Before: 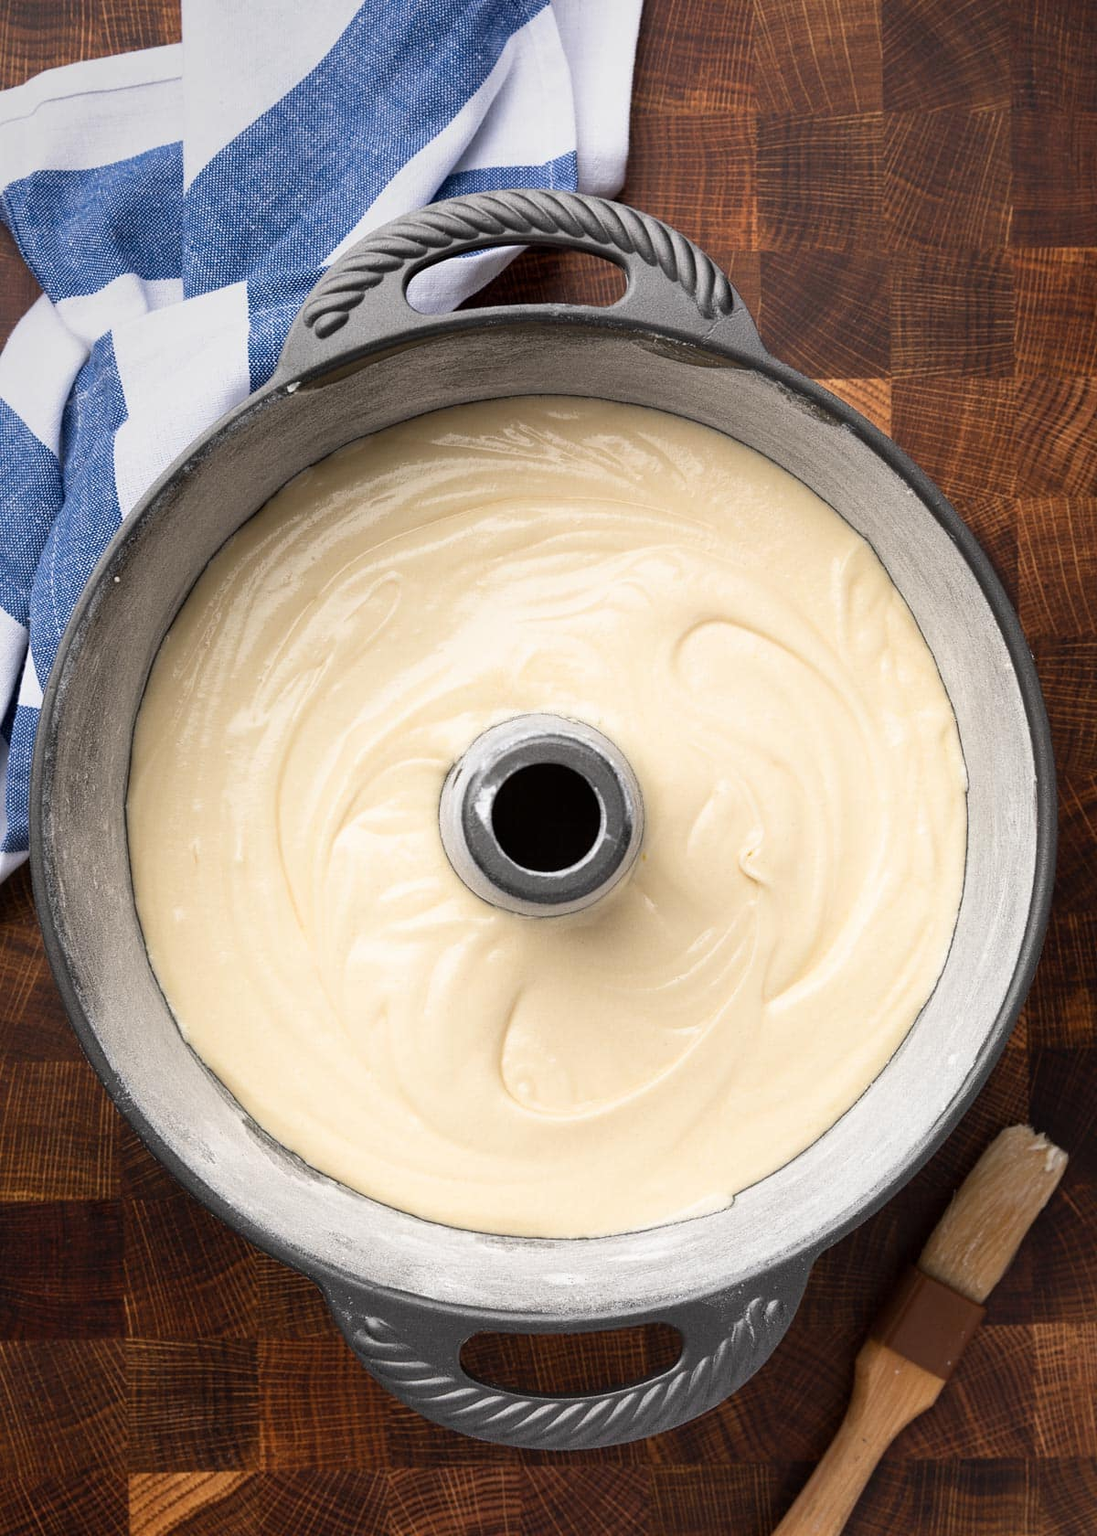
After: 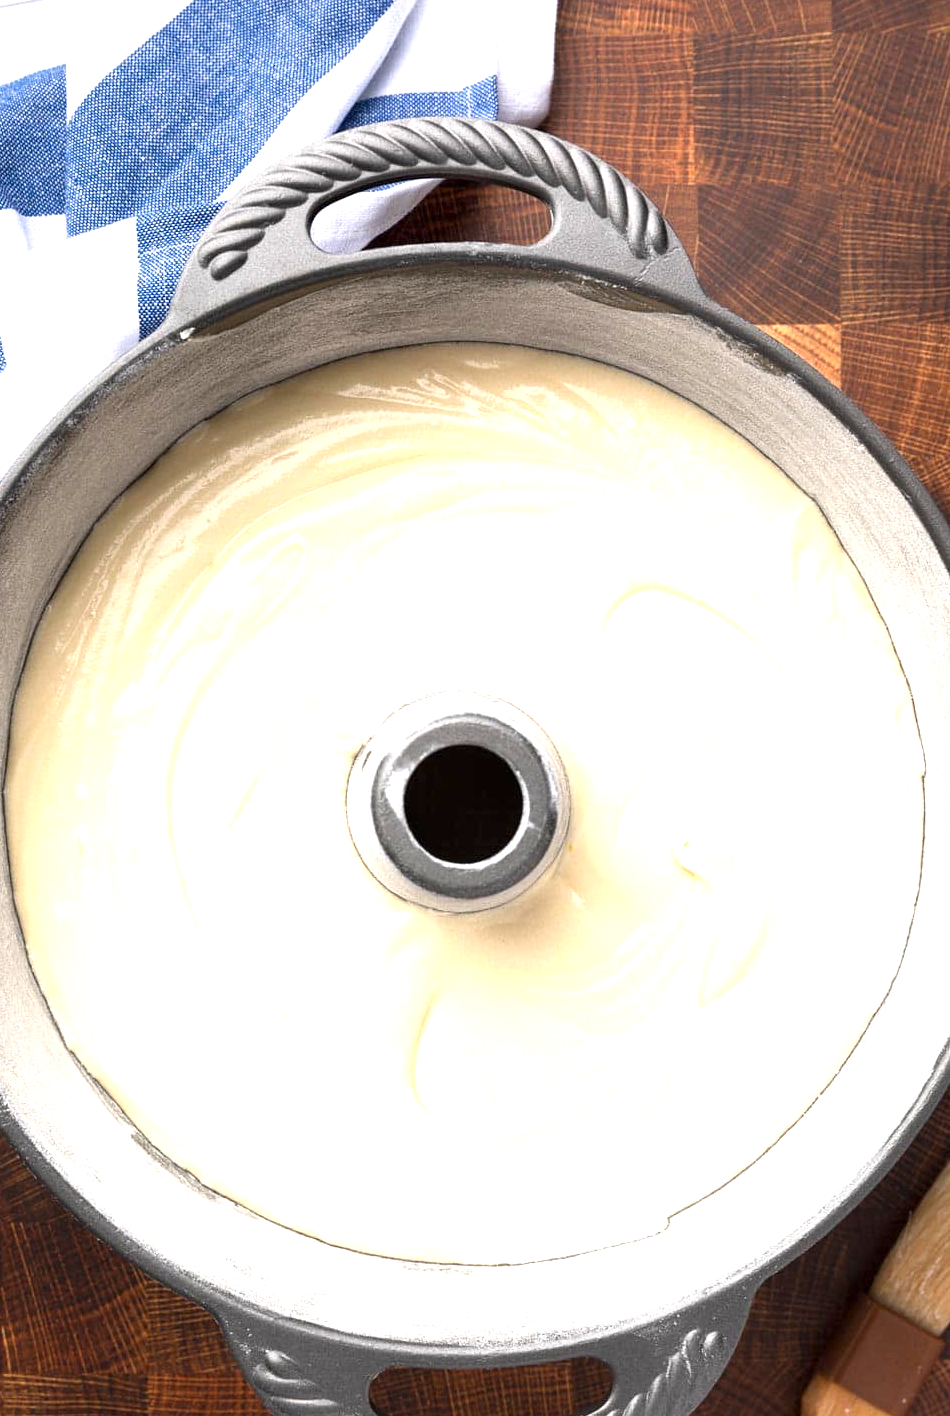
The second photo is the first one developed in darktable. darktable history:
crop: left 11.225%, top 5.381%, right 9.565%, bottom 10.314%
exposure: exposure 1 EV, compensate highlight preservation false
